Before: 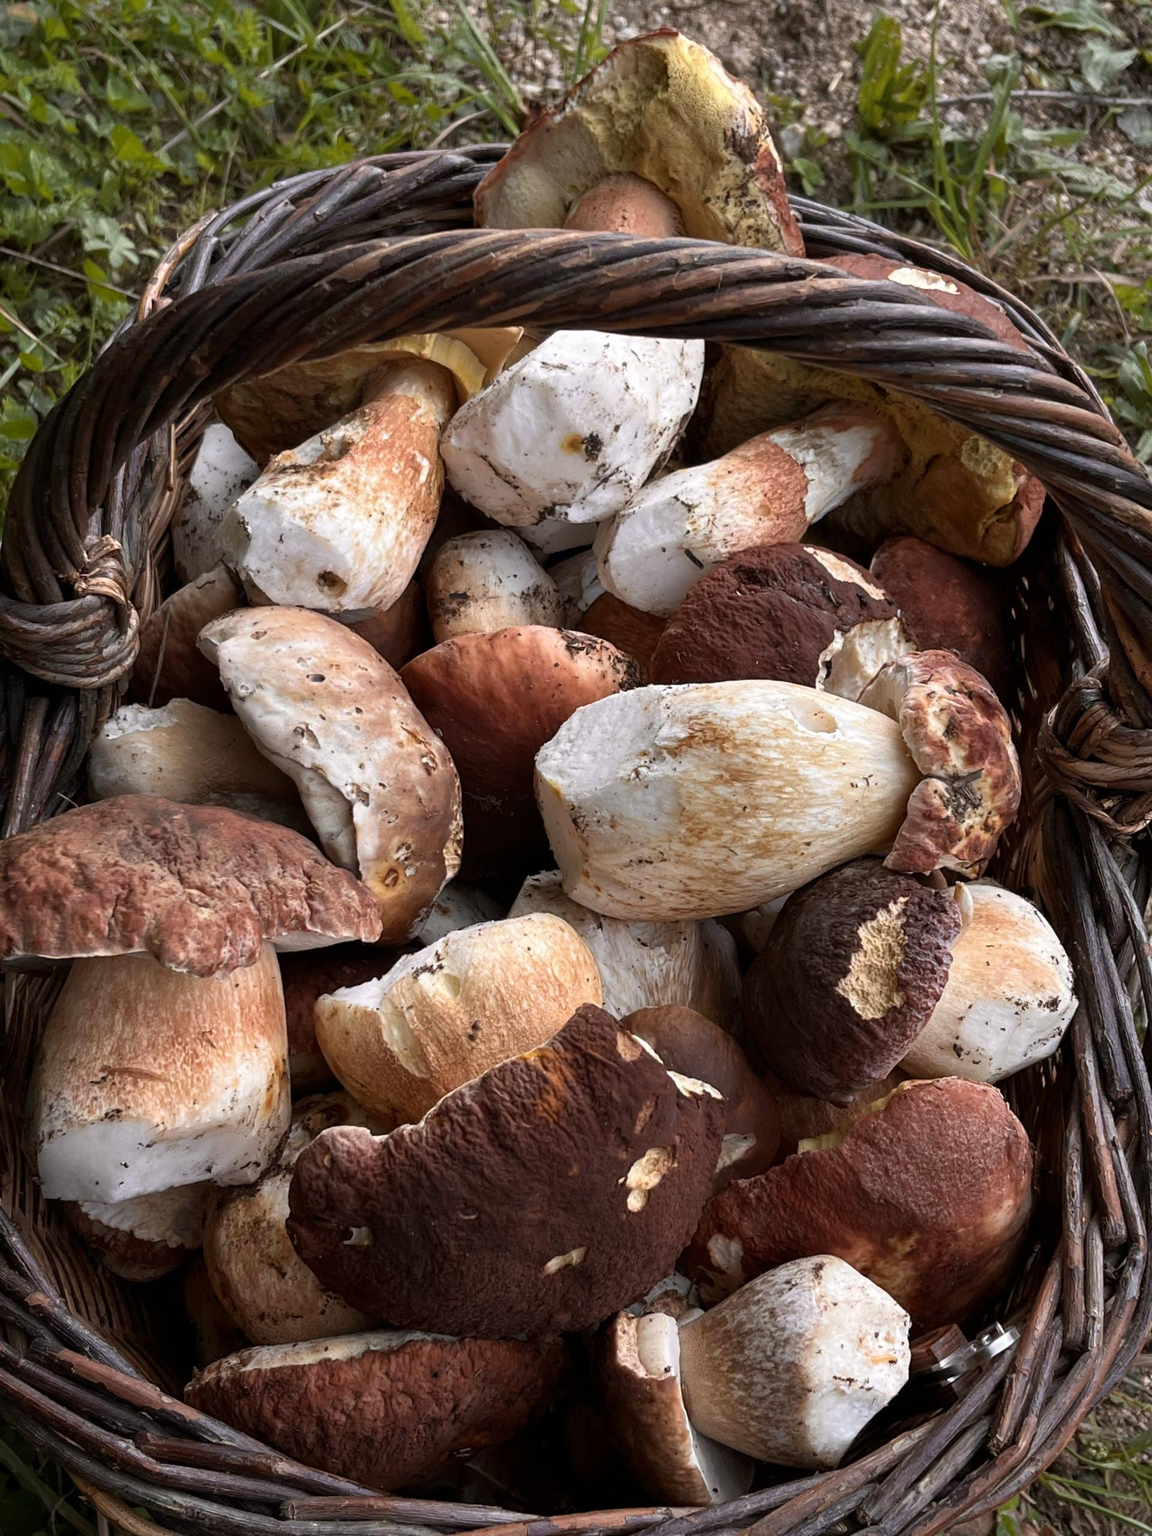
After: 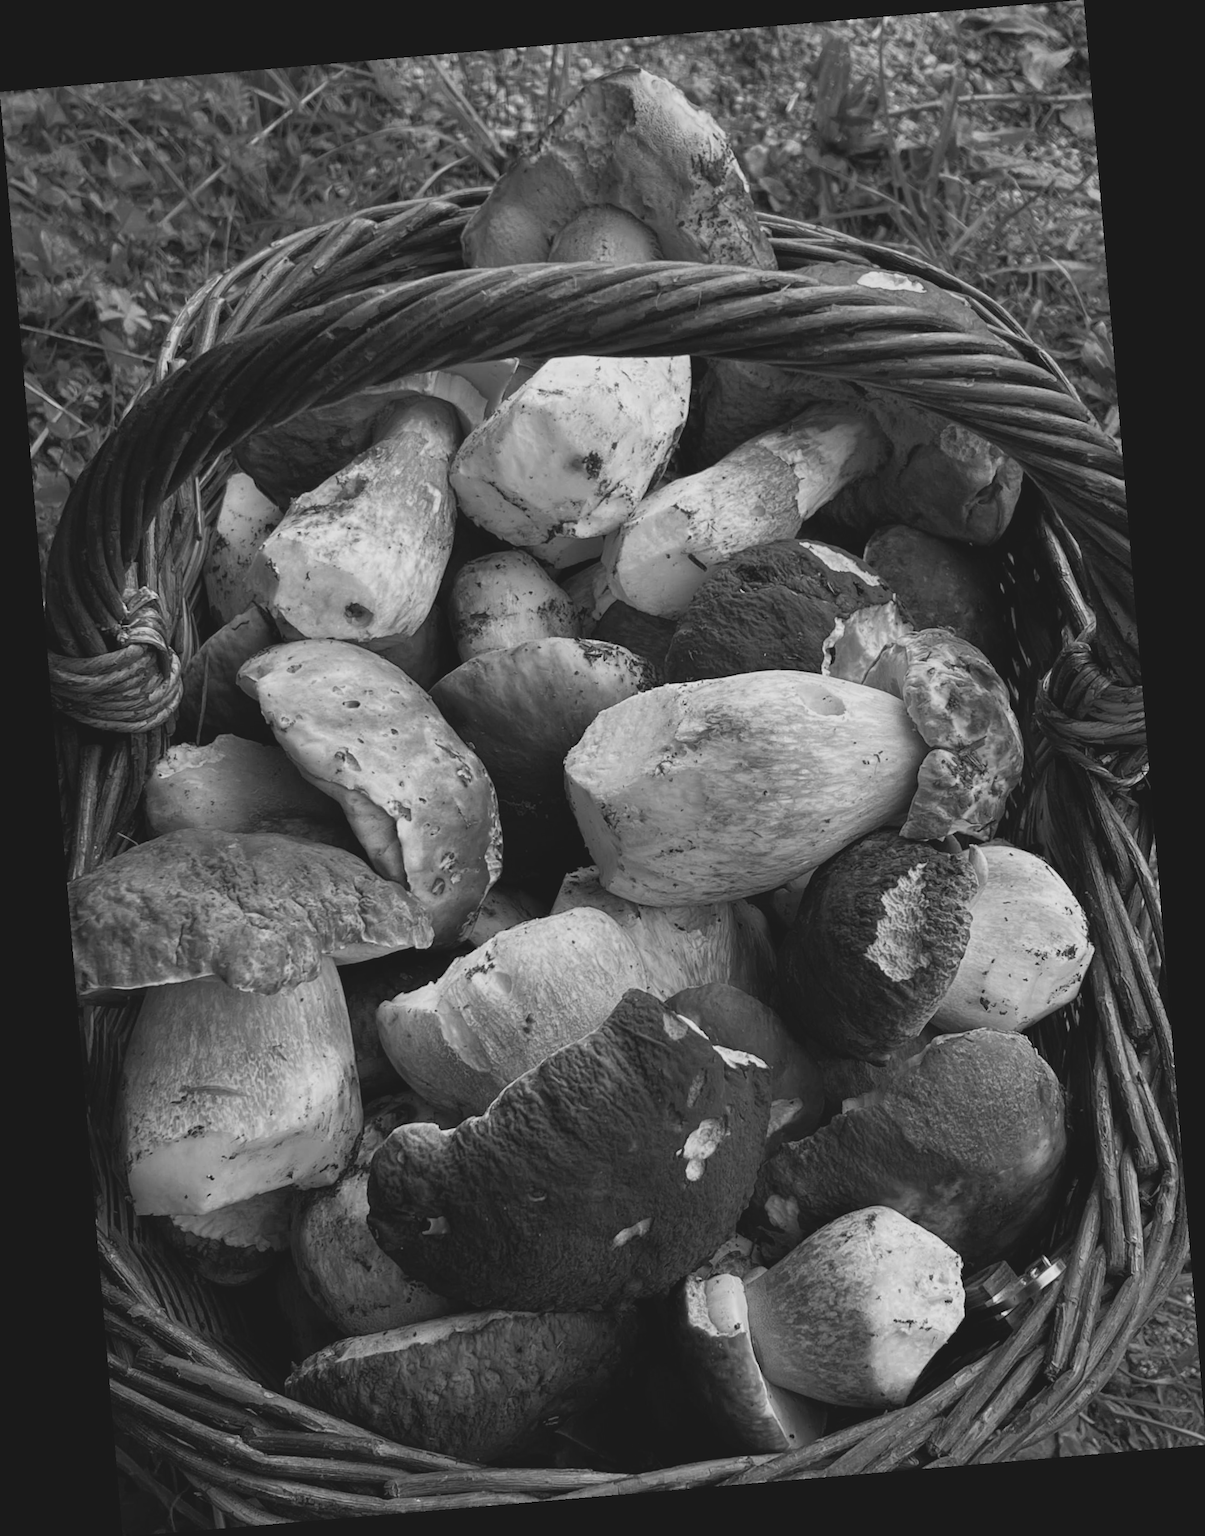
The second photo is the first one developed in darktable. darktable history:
contrast brightness saturation: contrast -0.19, saturation 0.19
rotate and perspective: rotation -4.86°, automatic cropping off
color calibration: output gray [0.21, 0.42, 0.37, 0], gray › normalize channels true, illuminant same as pipeline (D50), adaptation XYZ, x 0.346, y 0.359, gamut compression 0
